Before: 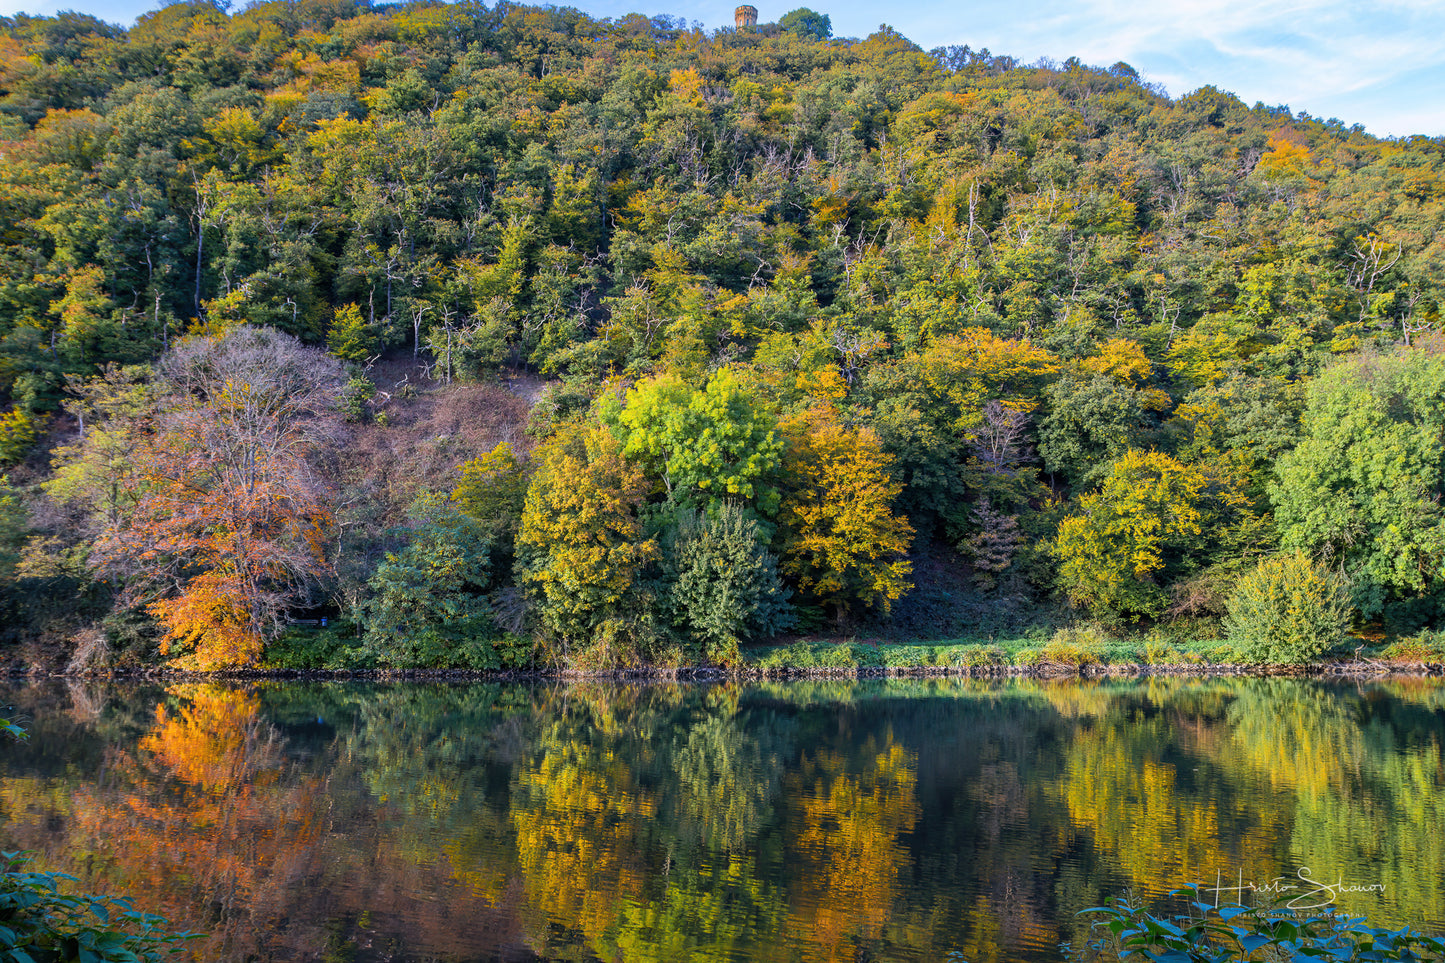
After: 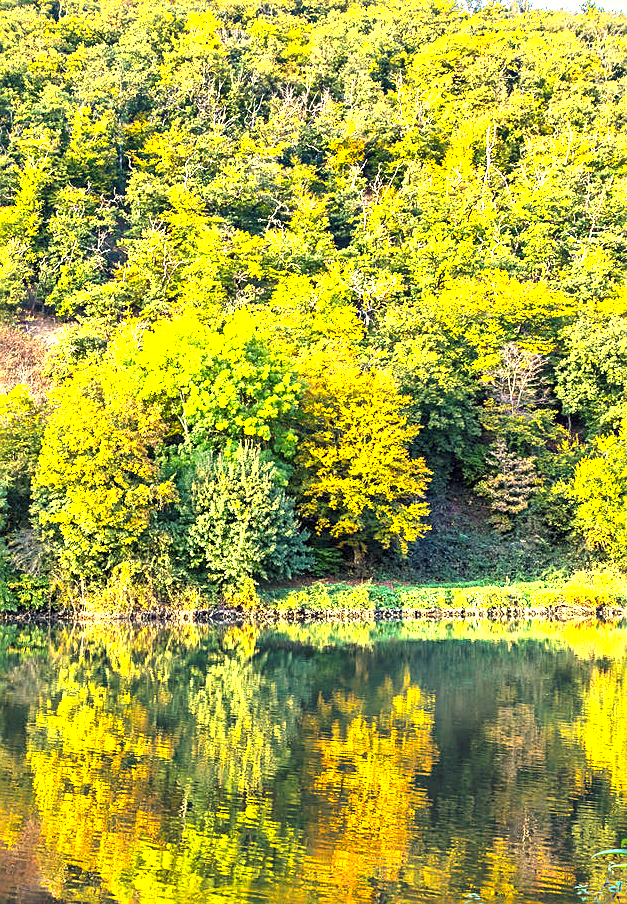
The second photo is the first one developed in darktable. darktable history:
white balance: red 1.08, blue 0.791
color correction: highlights a* 1.39, highlights b* 17.83
crop: left 33.452%, top 6.025%, right 23.155%
local contrast: mode bilateral grid, contrast 20, coarseness 50, detail 120%, midtone range 0.2
shadows and highlights: shadows 37.27, highlights -28.18, soften with gaussian
sharpen: on, module defaults
exposure: black level correction 0, exposure 2.327 EV, compensate exposure bias true, compensate highlight preservation false
